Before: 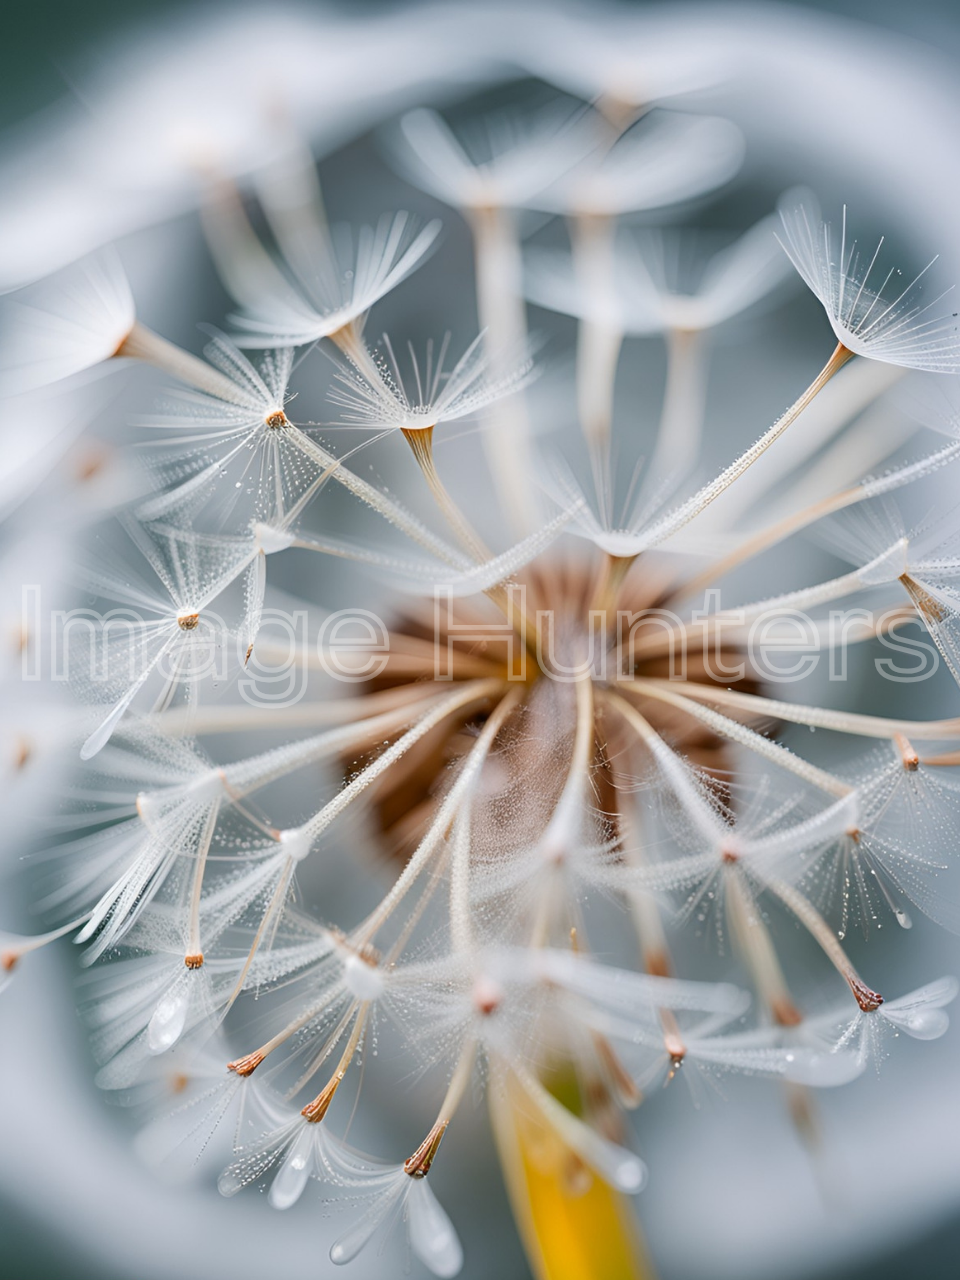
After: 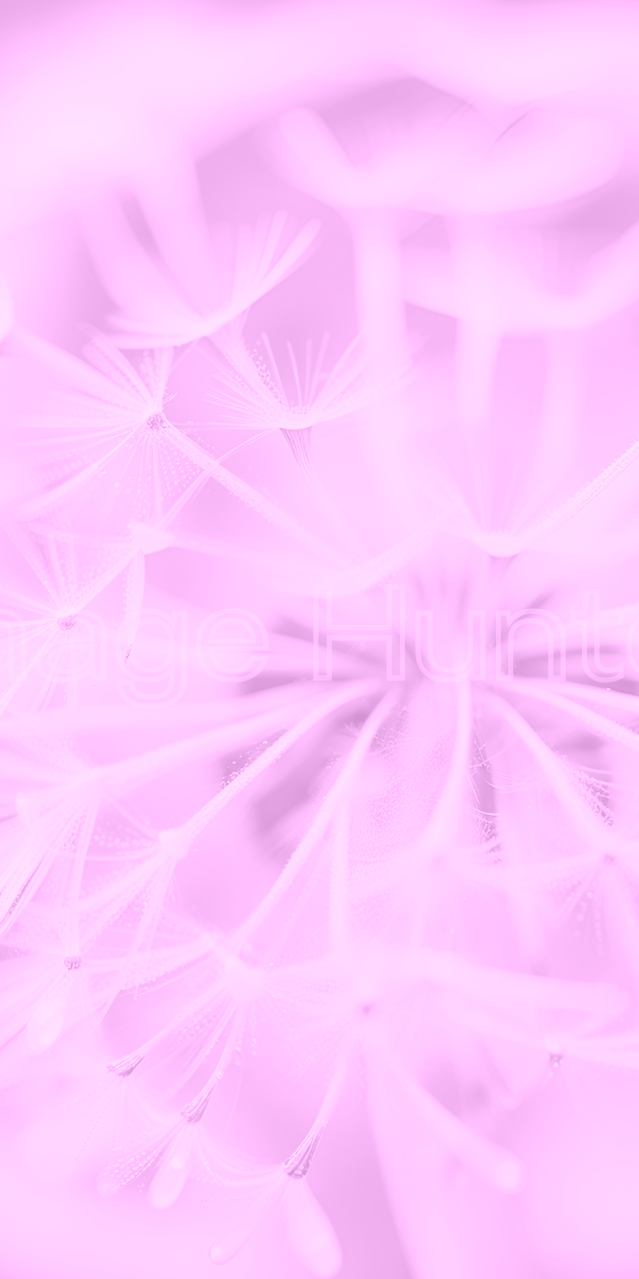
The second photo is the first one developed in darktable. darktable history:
crop and rotate: left 12.648%, right 20.685%
colorize: hue 331.2°, saturation 75%, source mix 30.28%, lightness 70.52%, version 1
